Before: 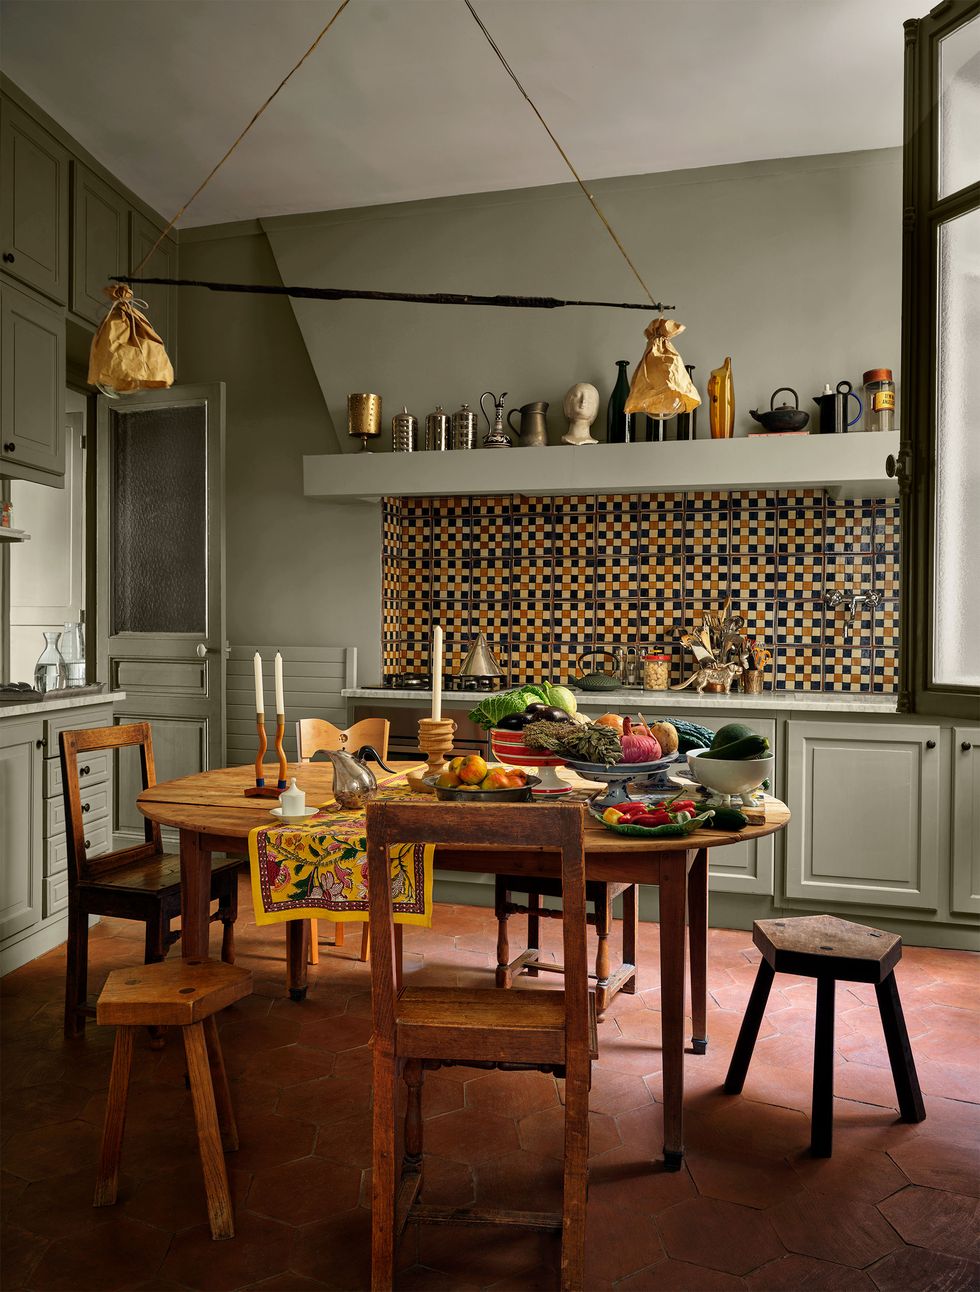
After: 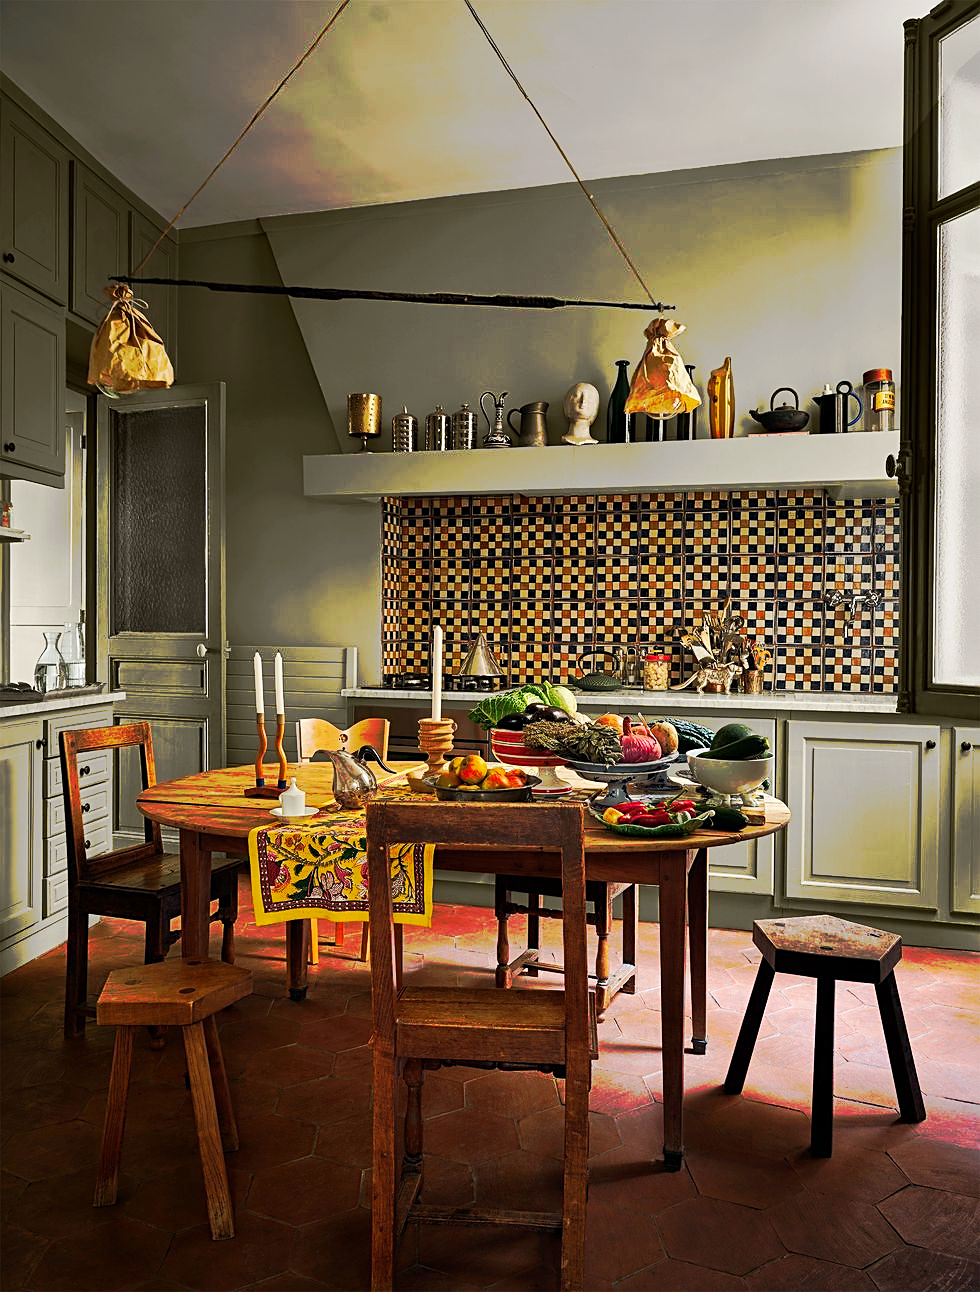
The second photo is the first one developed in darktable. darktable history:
white balance: red 1, blue 1
sharpen: on, module defaults
tone curve: curves: ch0 [(0, 0) (0.003, 0.003) (0.011, 0.011) (0.025, 0.024) (0.044, 0.043) (0.069, 0.067) (0.1, 0.096) (0.136, 0.131) (0.177, 0.171) (0.224, 0.216) (0.277, 0.267) (0.335, 0.323) (0.399, 0.384) (0.468, 0.451) (0.543, 0.678) (0.623, 0.734) (0.709, 0.795) (0.801, 0.859) (0.898, 0.928) (1, 1)], preserve colors none
